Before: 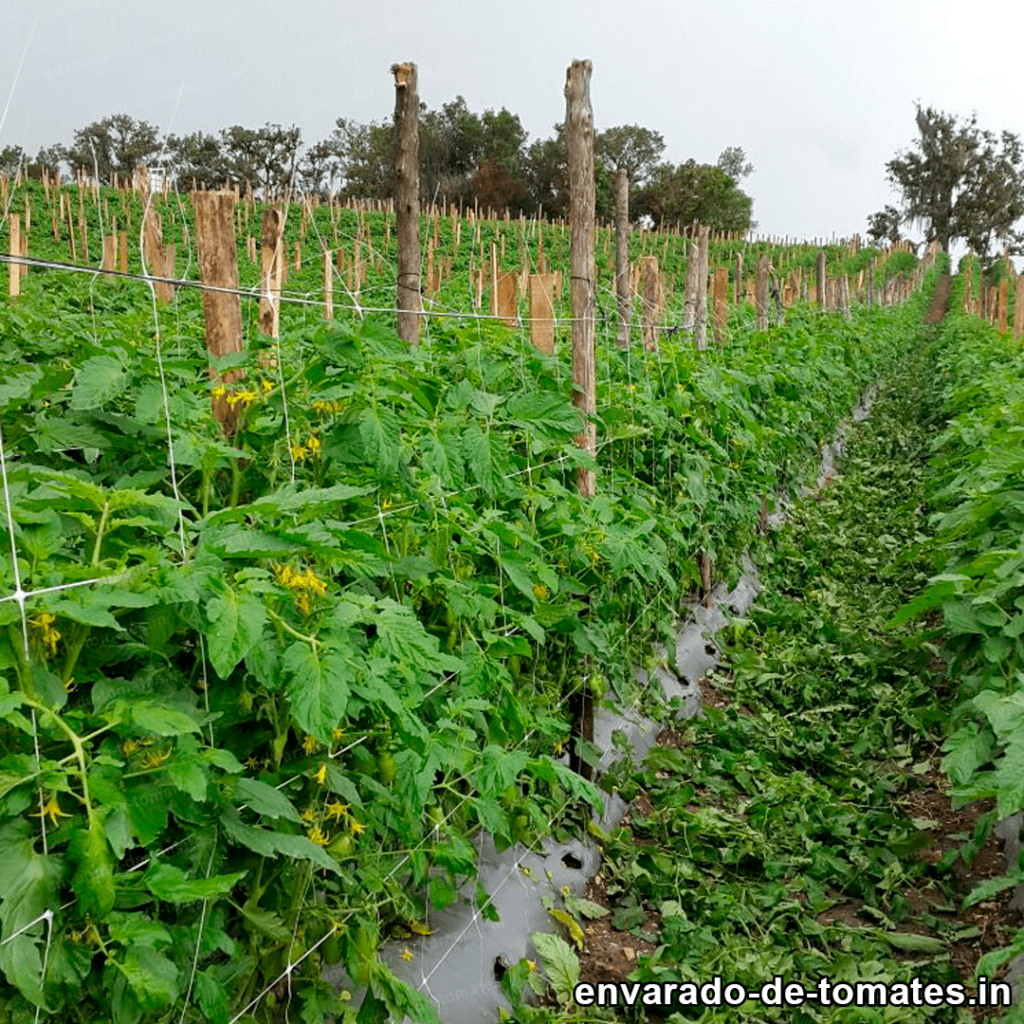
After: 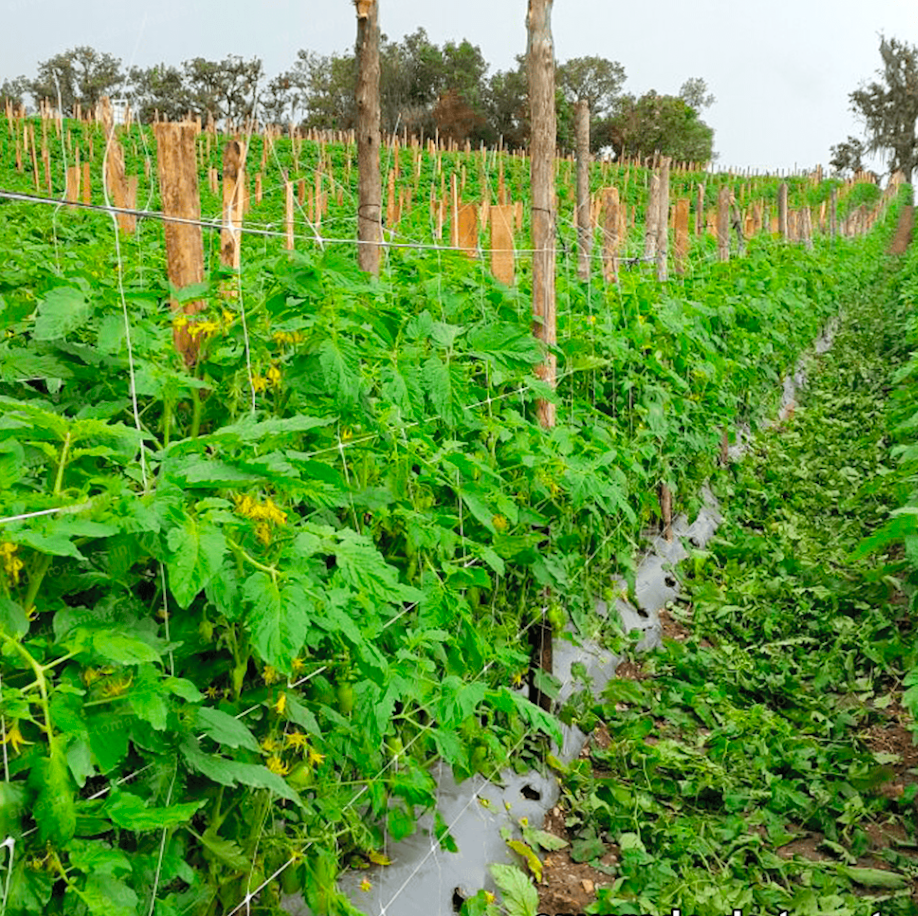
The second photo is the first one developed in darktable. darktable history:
contrast brightness saturation: contrast 0.07, brightness 0.18, saturation 0.4
crop: left 3.305%, top 6.436%, right 6.389%, bottom 3.258%
rotate and perspective: rotation 0.192°, lens shift (horizontal) -0.015, crop left 0.005, crop right 0.996, crop top 0.006, crop bottom 0.99
